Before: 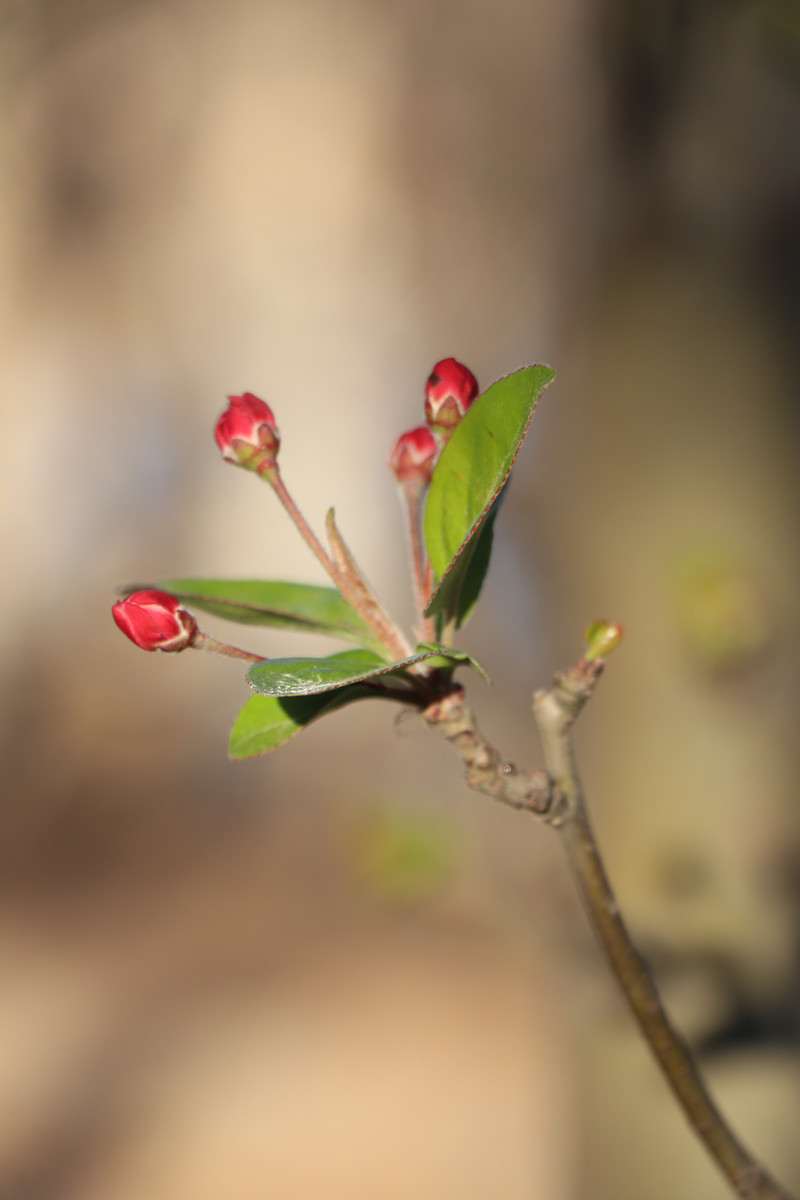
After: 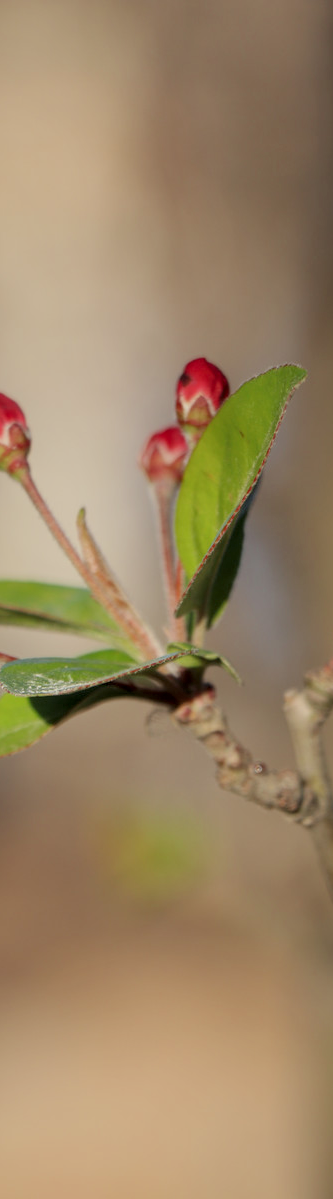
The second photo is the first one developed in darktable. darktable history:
crop: left 31.229%, right 27.105%
local contrast: detail 130%
filmic rgb: middle gray luminance 18.42%, black relative exposure -10.5 EV, white relative exposure 3.4 EV, threshold 6 EV, target black luminance 0%, hardness 6.03, latitude 99%, contrast 0.847, shadows ↔ highlights balance 0.505%, add noise in highlights 0, preserve chrominance max RGB, color science v3 (2019), use custom middle-gray values true, iterations of high-quality reconstruction 0, contrast in highlights soft, enable highlight reconstruction true
